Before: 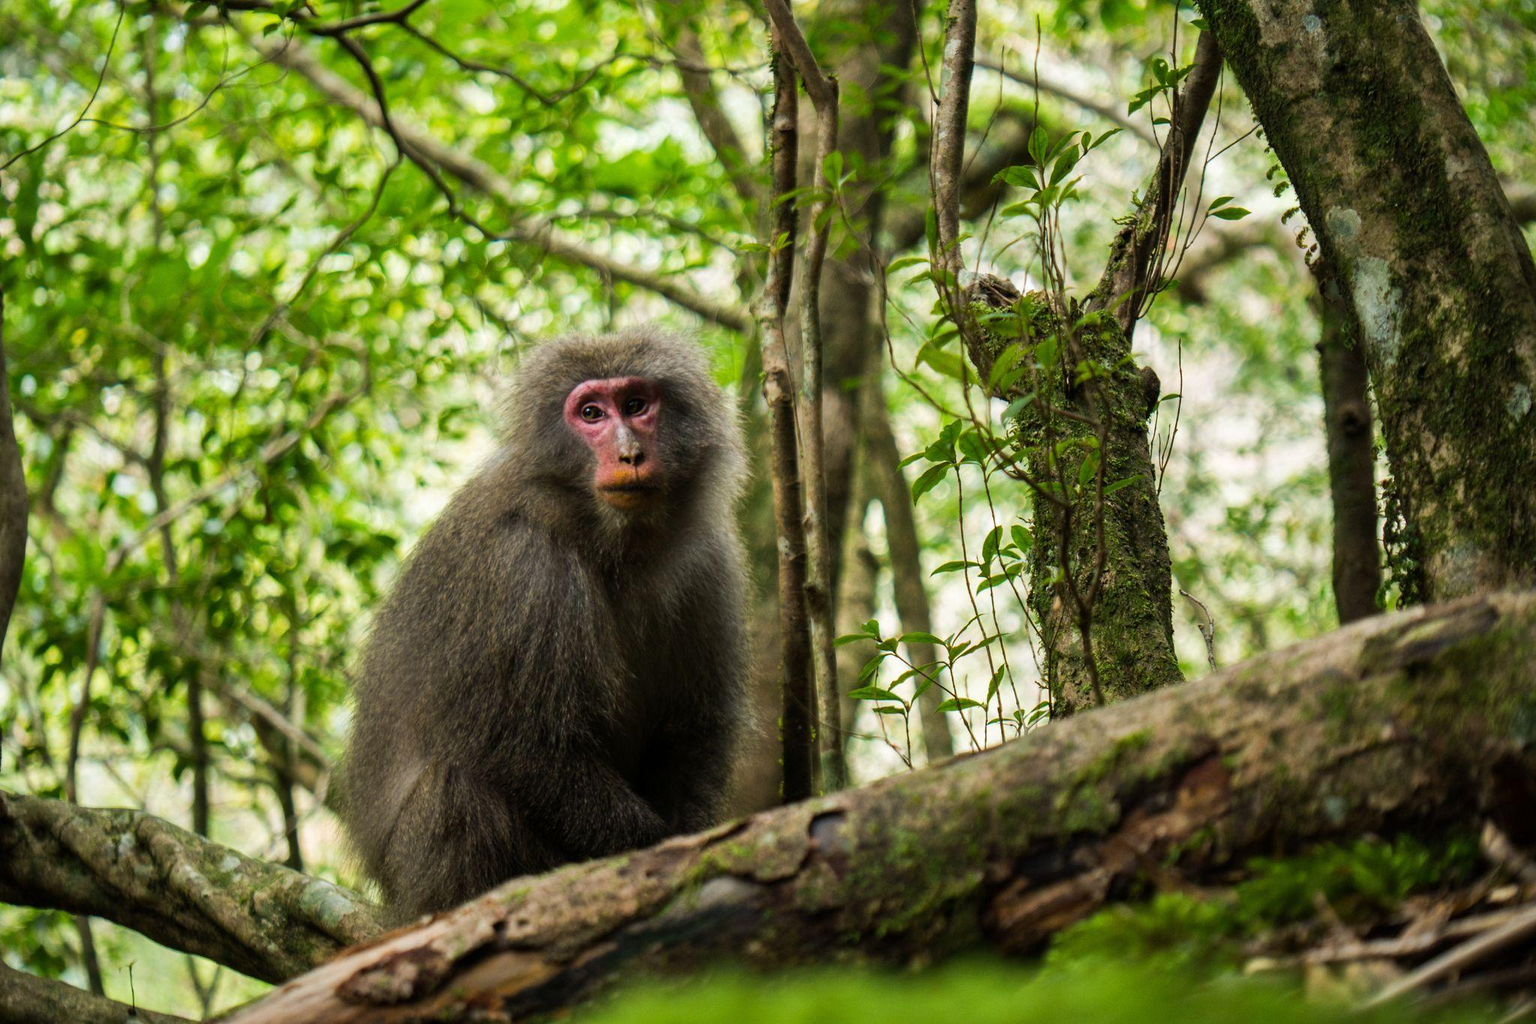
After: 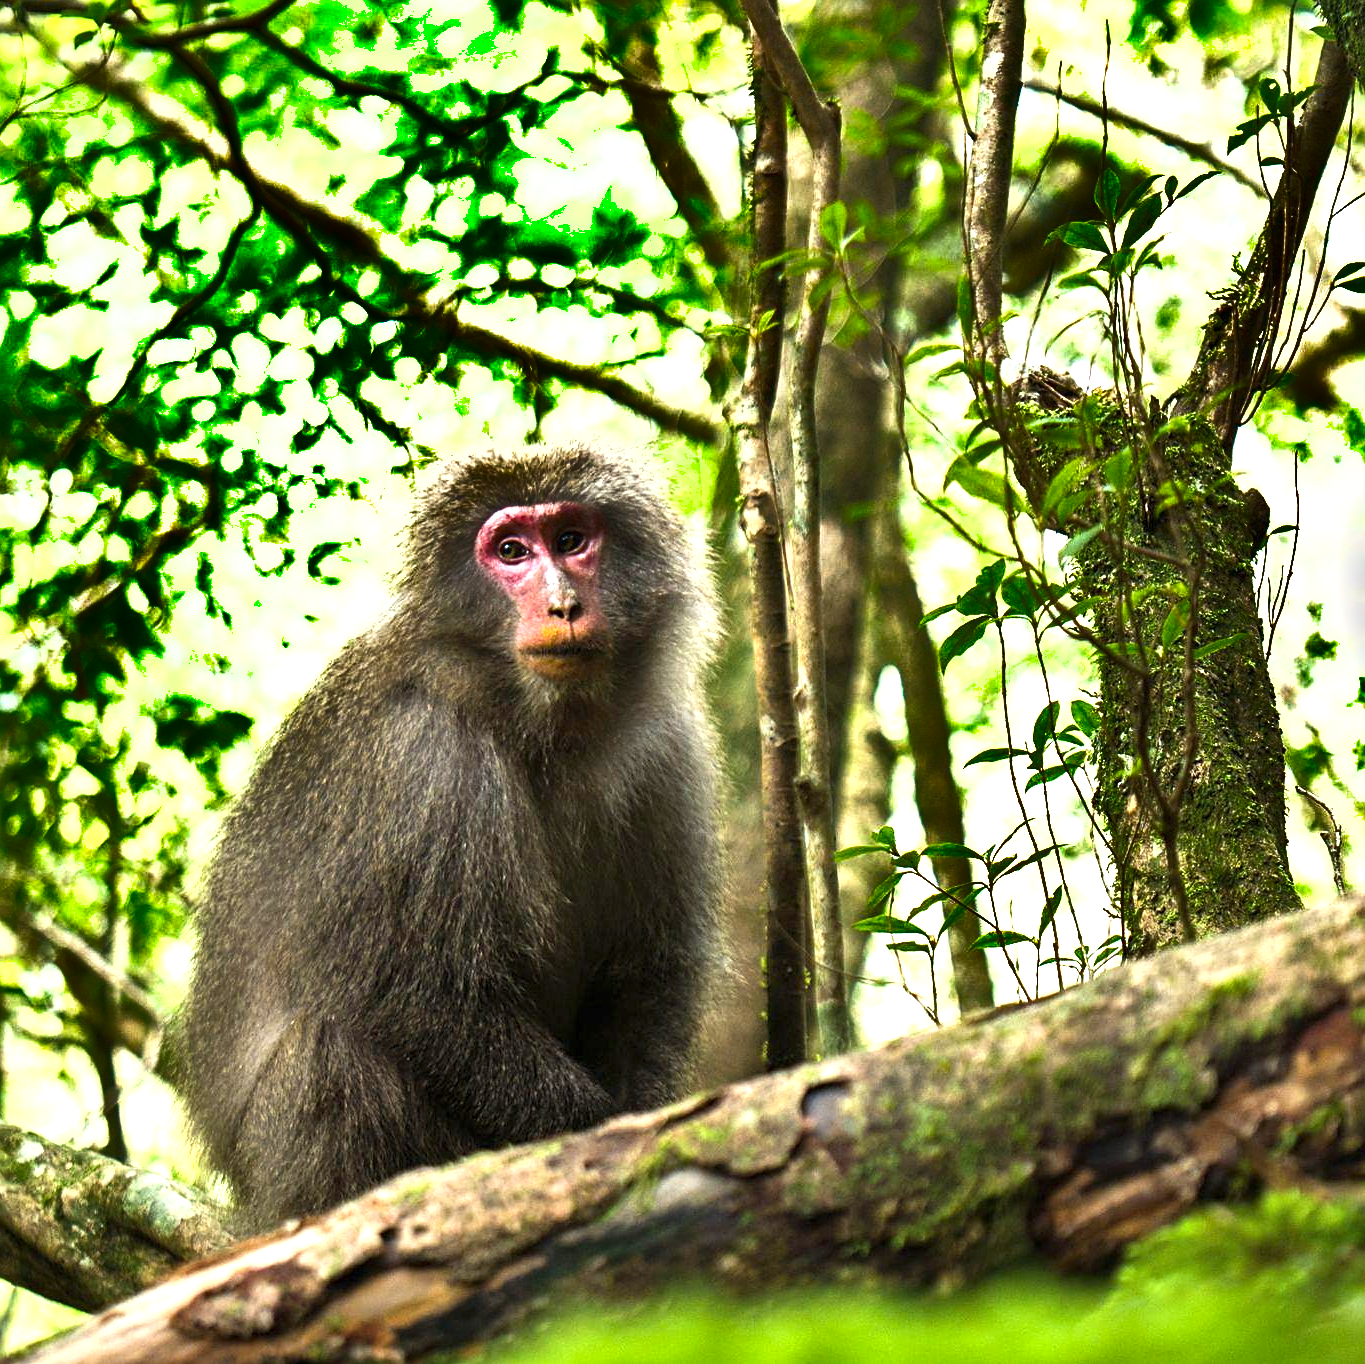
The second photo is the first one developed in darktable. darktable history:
white balance: red 0.988, blue 1.017
sharpen: on, module defaults
shadows and highlights: shadows 24.5, highlights -78.15, soften with gaussian
crop and rotate: left 13.537%, right 19.796%
exposure: black level correction 0, exposure 1.379 EV, compensate exposure bias true, compensate highlight preservation false
